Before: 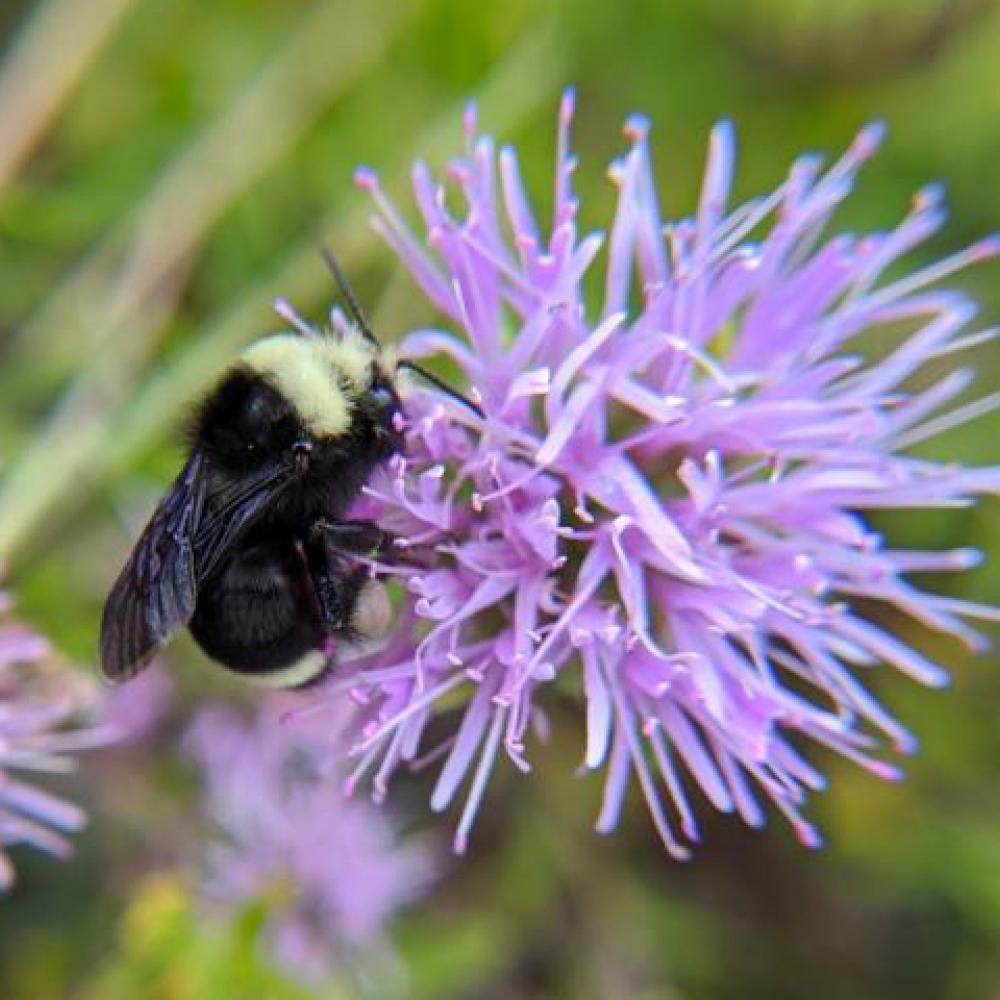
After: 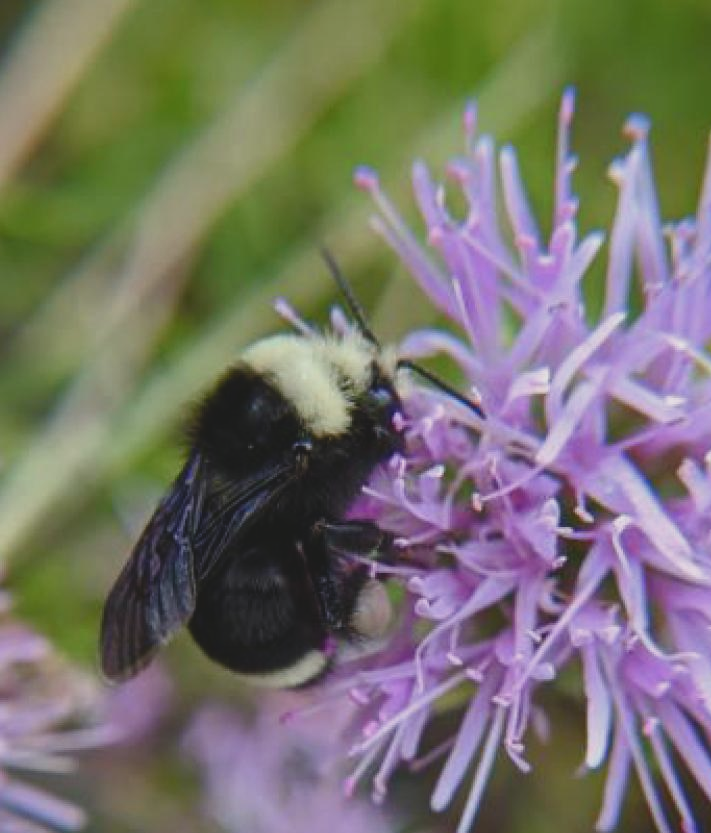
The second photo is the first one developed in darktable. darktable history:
exposure: black level correction -0.015, exposure -0.125 EV, compensate highlight preservation false
color balance rgb: shadows lift › luminance -10%, shadows lift › chroma 1%, shadows lift › hue 113°, power › luminance -15%, highlights gain › chroma 0.2%, highlights gain › hue 333°, global offset › luminance 0.5%, perceptual saturation grading › global saturation 20%, perceptual saturation grading › highlights -50%, perceptual saturation grading › shadows 25%, contrast -10%
crop: right 28.885%, bottom 16.626%
